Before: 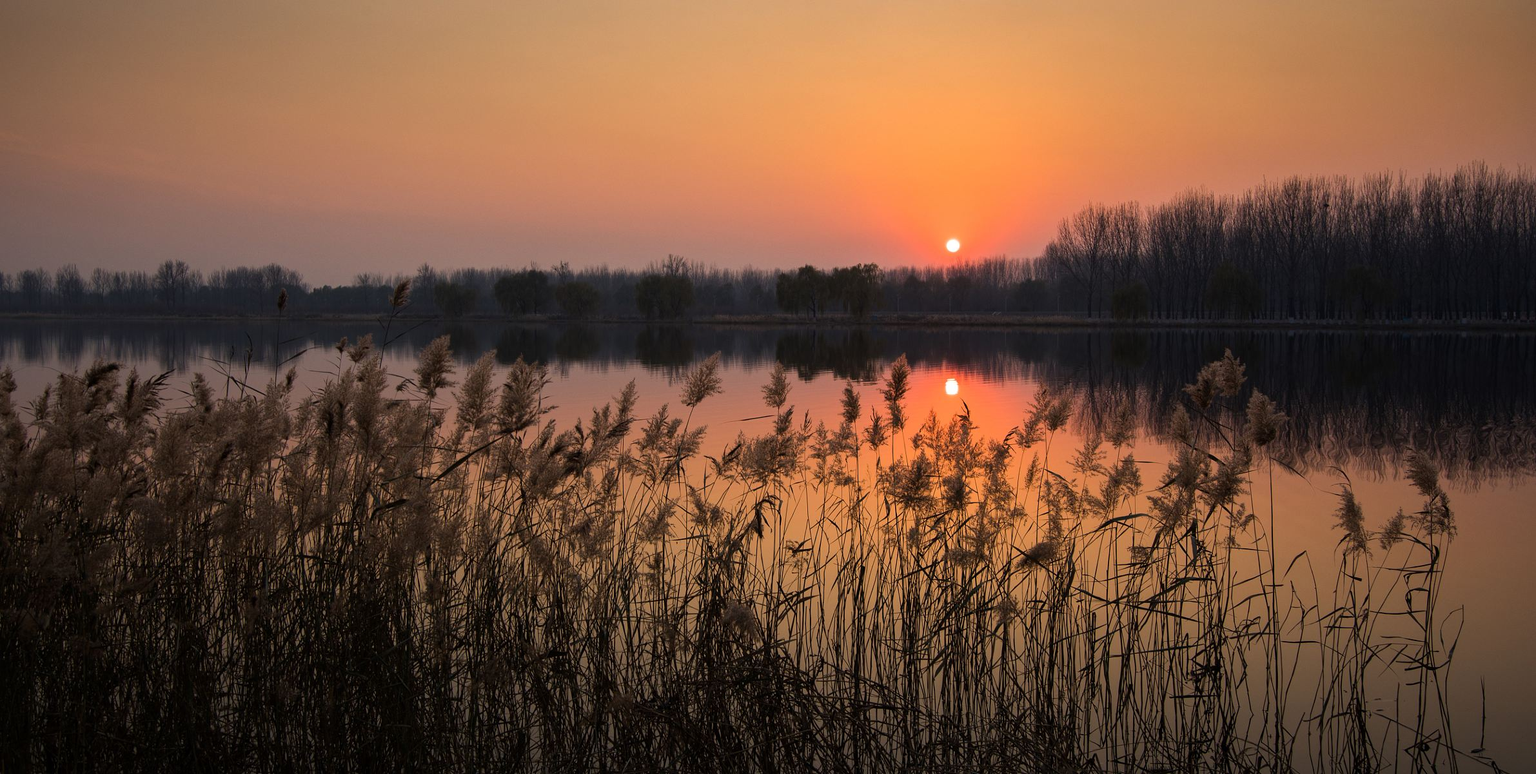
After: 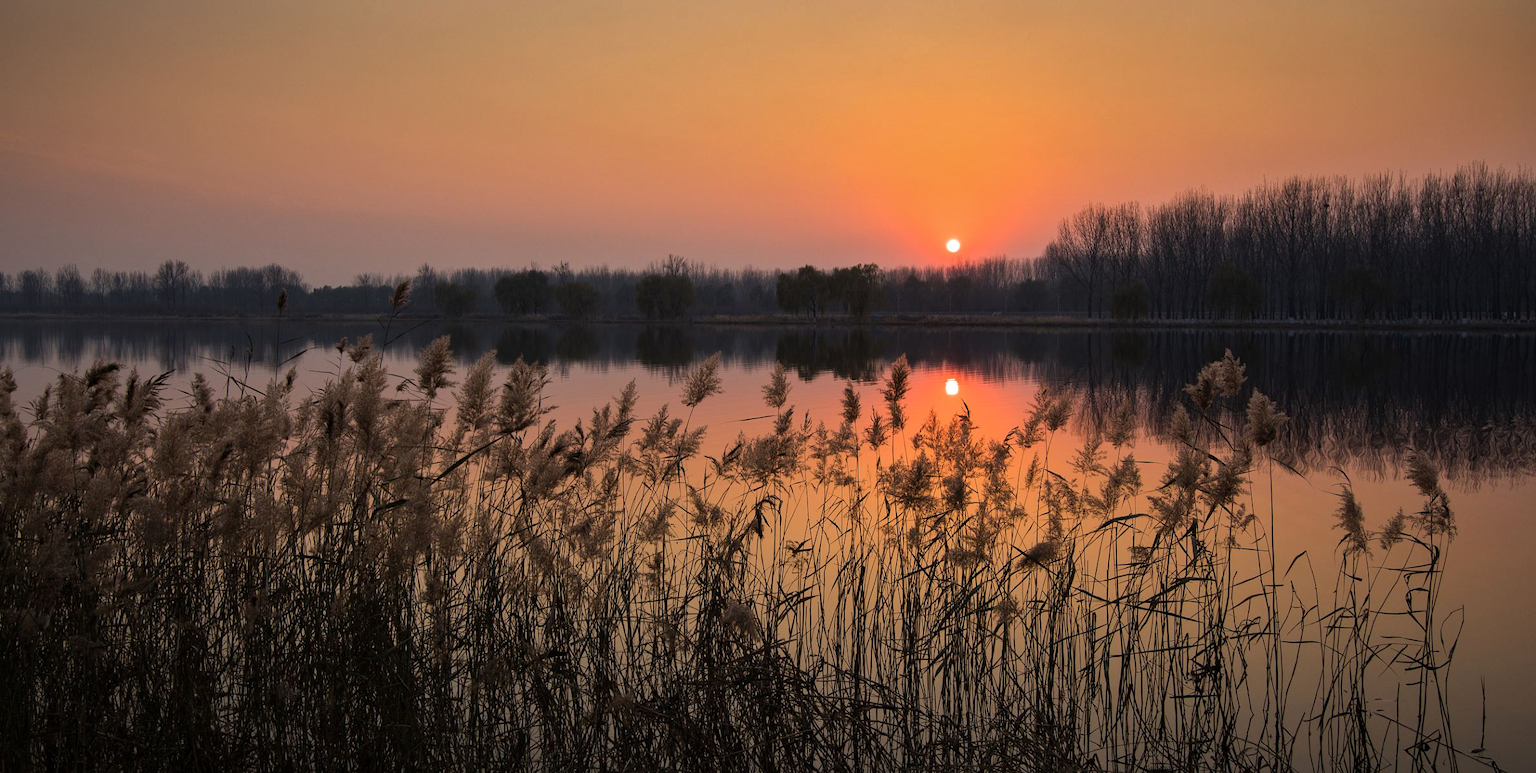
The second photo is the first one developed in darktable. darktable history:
shadows and highlights: shadows 33.4, highlights -46.83, compress 49.74%, soften with gaussian
